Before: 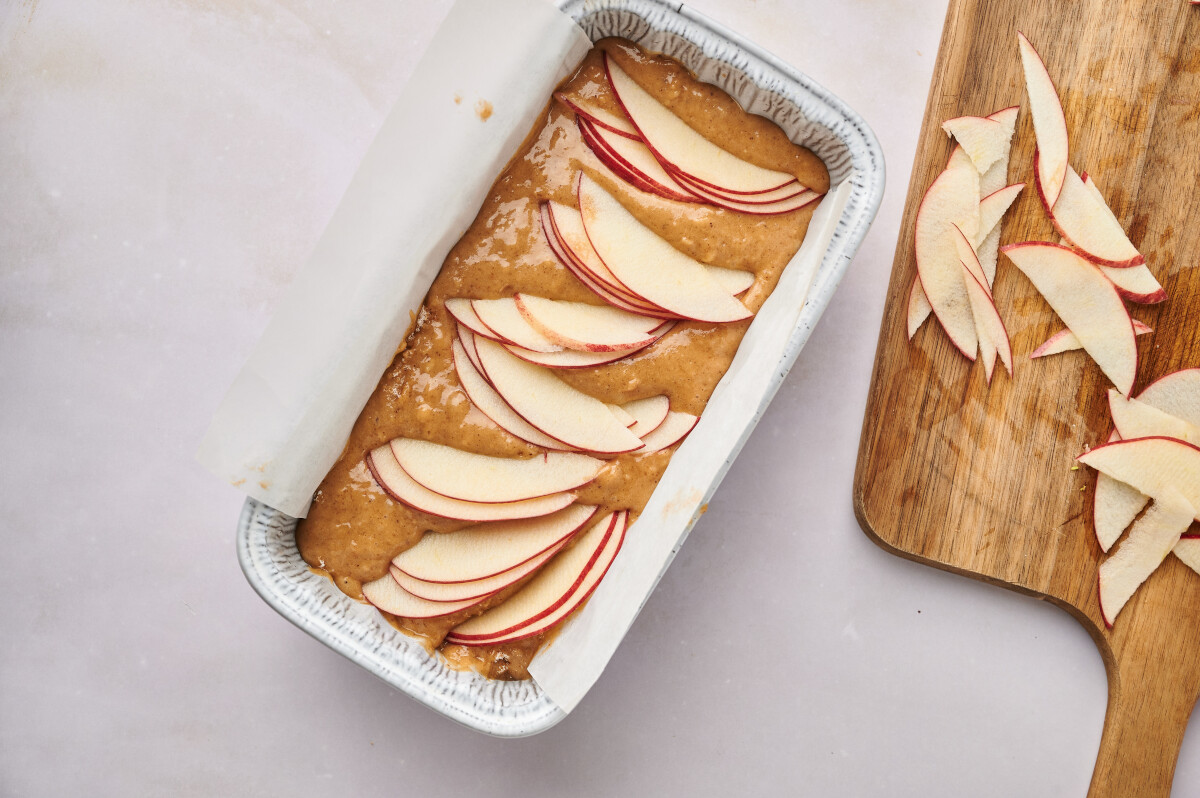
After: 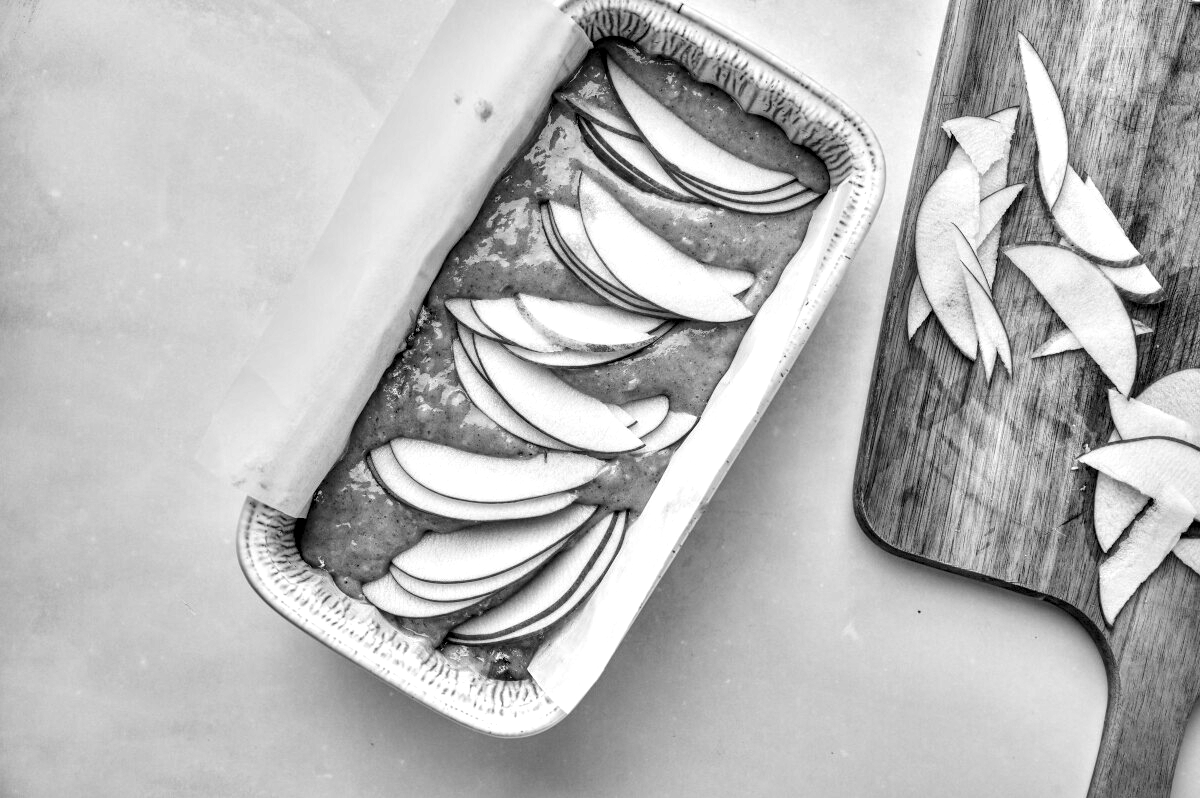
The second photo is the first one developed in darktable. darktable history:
color zones: curves: ch1 [(0, -0.014) (0.143, -0.013) (0.286, -0.013) (0.429, -0.016) (0.571, -0.019) (0.714, -0.015) (0.857, 0.002) (1, -0.014)]
contrast equalizer: octaves 7, y [[0.6 ×6], [0.55 ×6], [0 ×6], [0 ×6], [0 ×6]]
local contrast: on, module defaults
tone equalizer: on, module defaults
